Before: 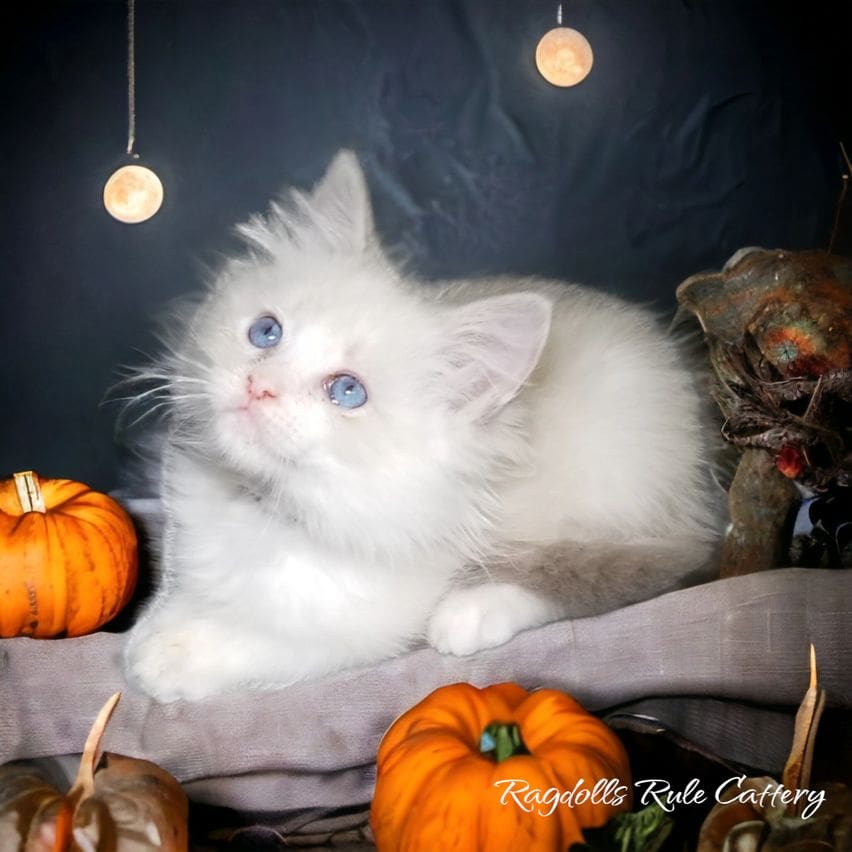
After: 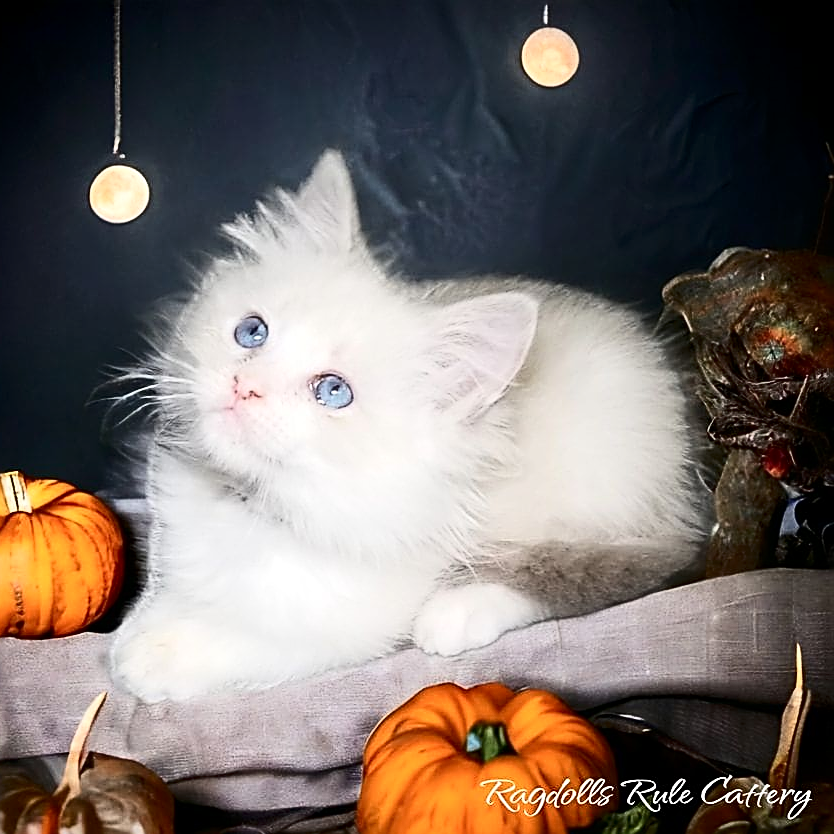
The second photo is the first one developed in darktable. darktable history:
crop: left 1.712%, right 0.288%, bottom 2.065%
sharpen: amount 0.999
contrast brightness saturation: contrast 0.273
